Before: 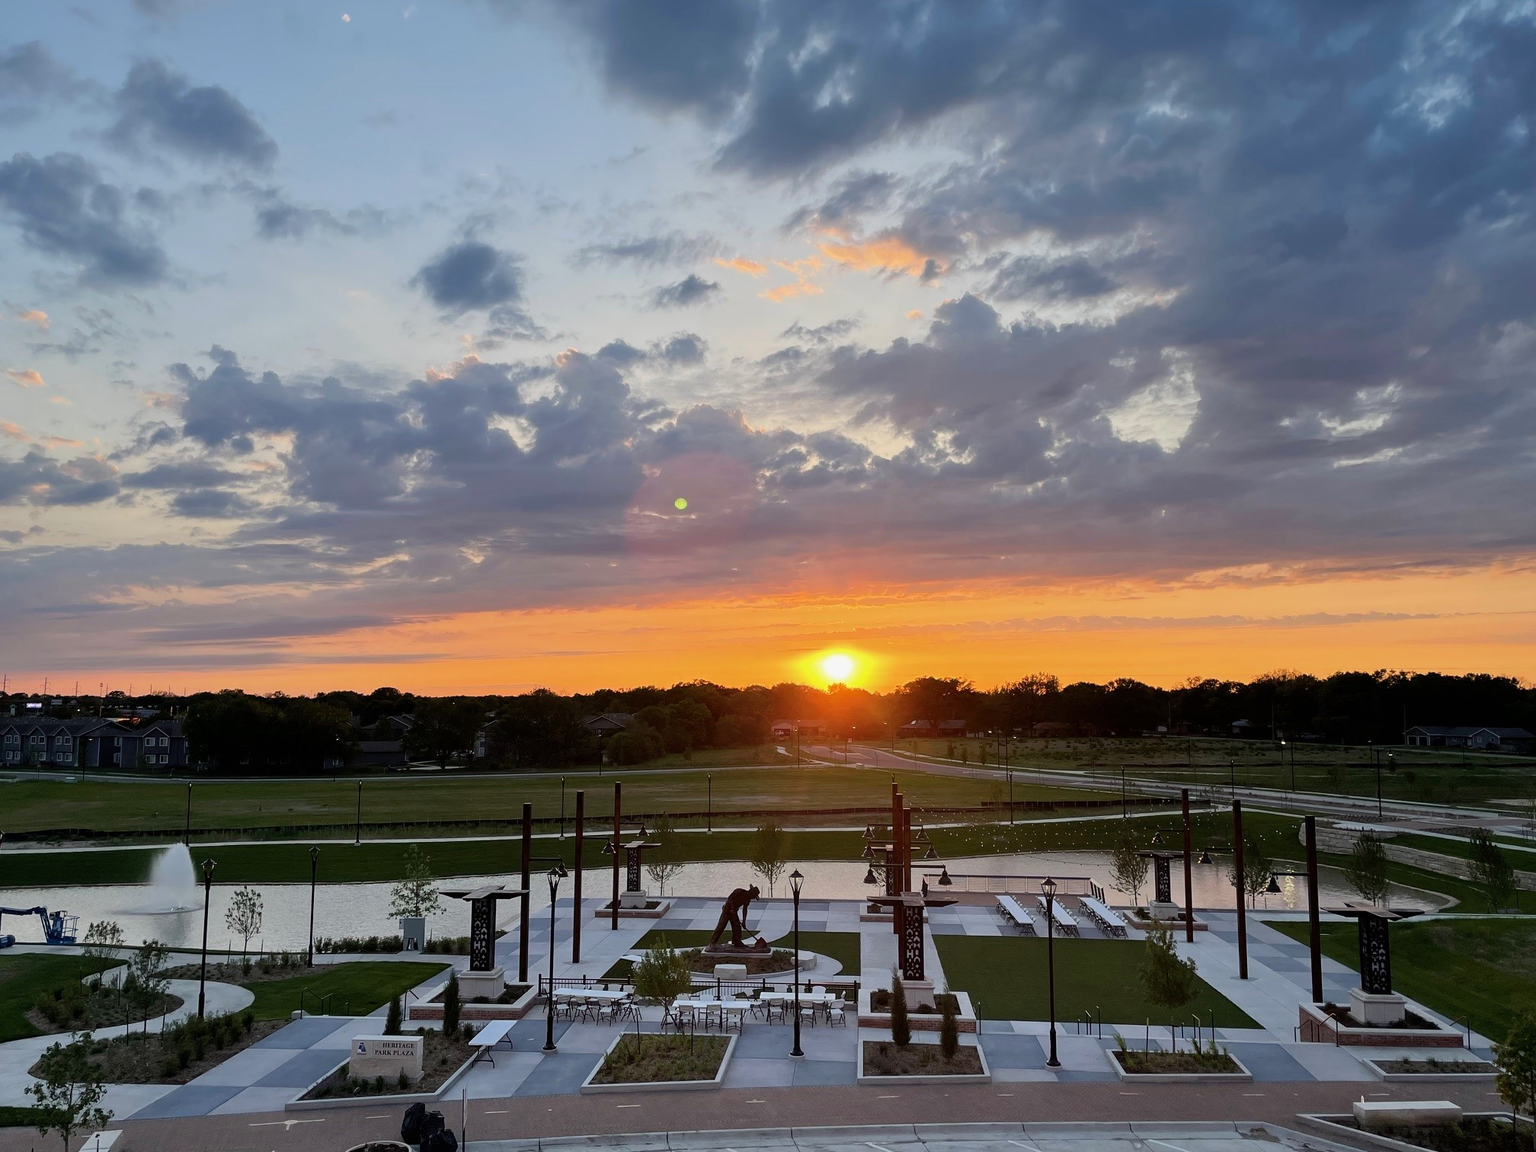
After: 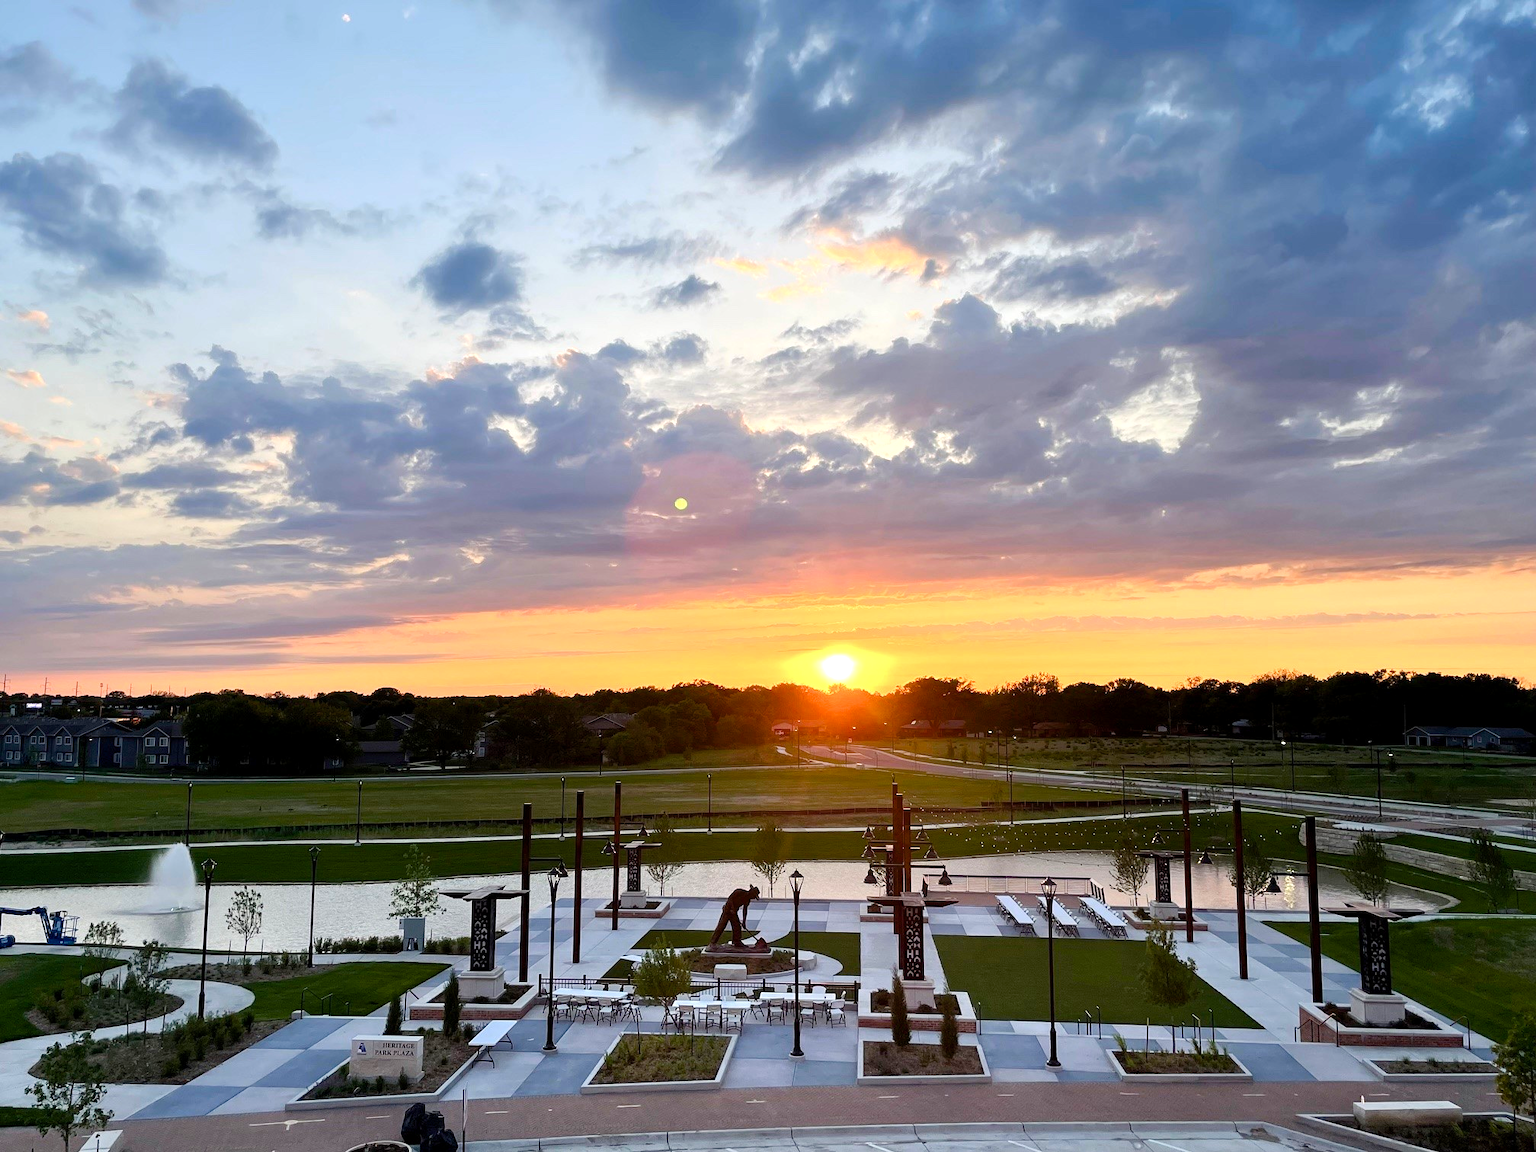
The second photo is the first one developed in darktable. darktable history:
exposure: black level correction 0.001, exposure 0.5 EV, compensate exposure bias true, compensate highlight preservation false
color balance rgb: linear chroma grading › shadows 32%, linear chroma grading › global chroma -2%, linear chroma grading › mid-tones 4%, perceptual saturation grading › global saturation -2%, perceptual saturation grading › highlights -8%, perceptual saturation grading › mid-tones 8%, perceptual saturation grading › shadows 4%, perceptual brilliance grading › highlights 8%, perceptual brilliance grading › mid-tones 4%, perceptual brilliance grading › shadows 2%, global vibrance 16%, saturation formula JzAzBz (2021)
